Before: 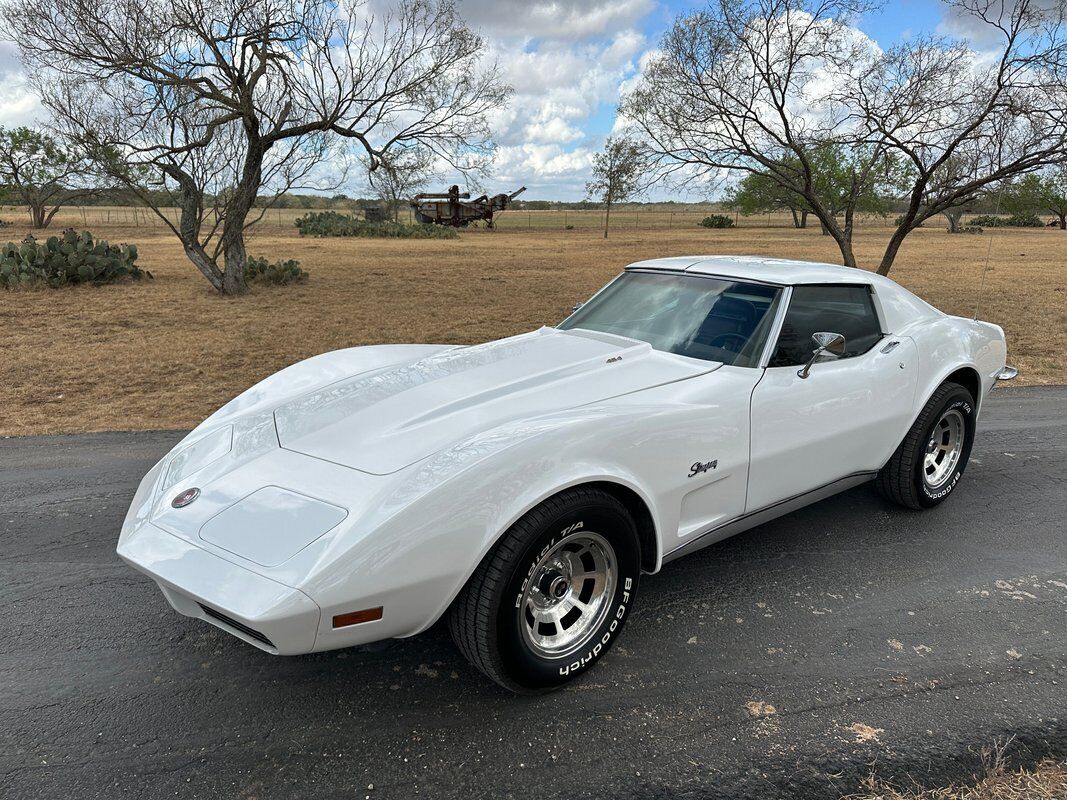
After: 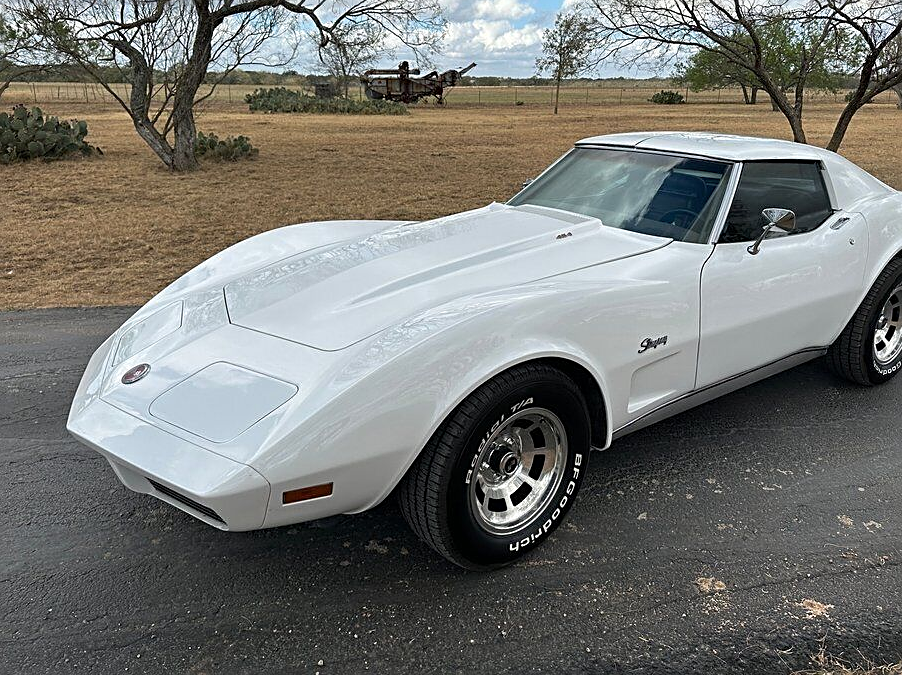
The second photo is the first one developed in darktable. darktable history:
sharpen: on, module defaults
crop and rotate: left 4.72%, top 15.526%, right 10.694%
